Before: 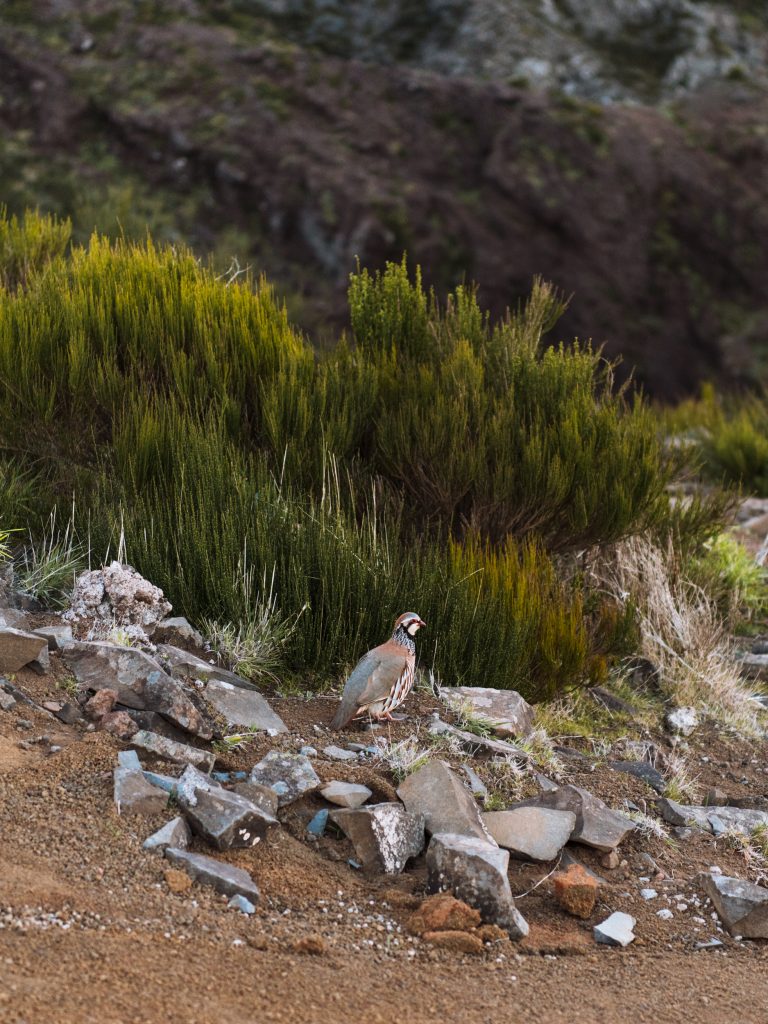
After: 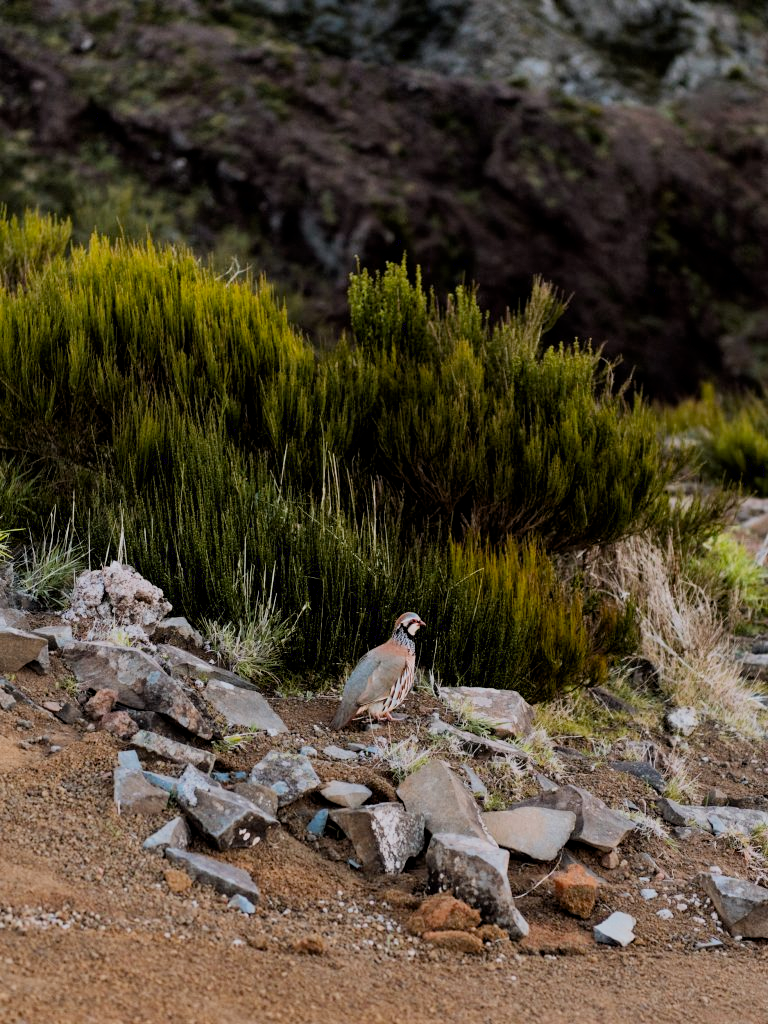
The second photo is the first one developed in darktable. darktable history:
filmic rgb: black relative exposure -7.48 EV, white relative exposure 4.83 EV, hardness 3.4, color science v6 (2022)
exposure: black level correction 0.009, exposure 0.119 EV, compensate highlight preservation false
